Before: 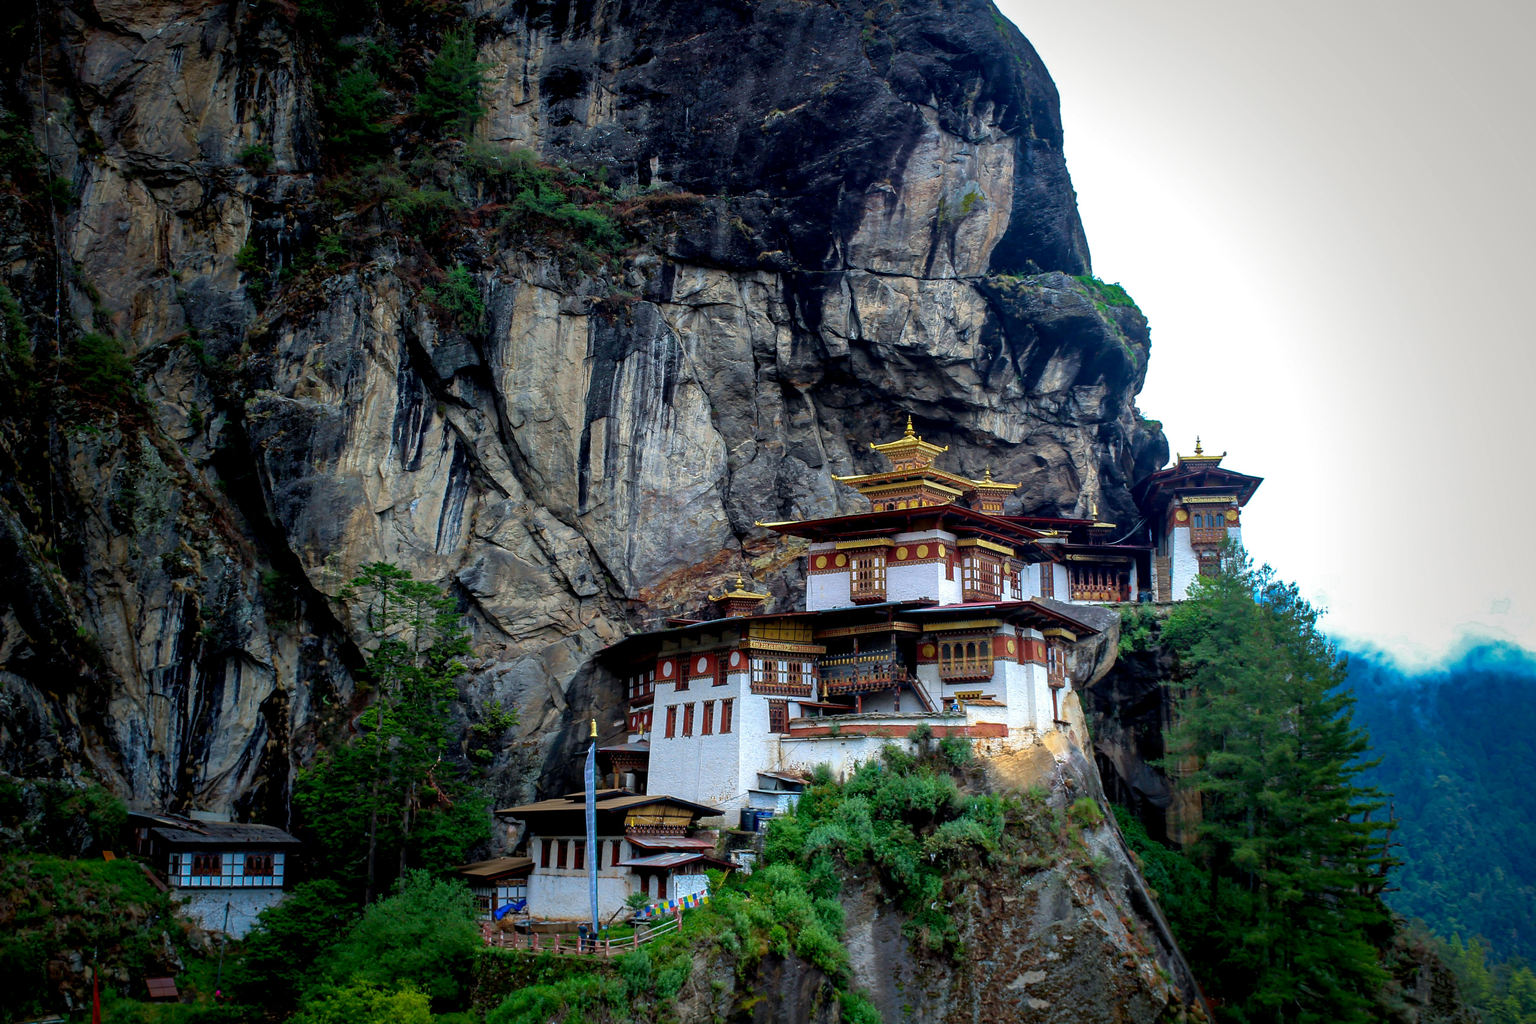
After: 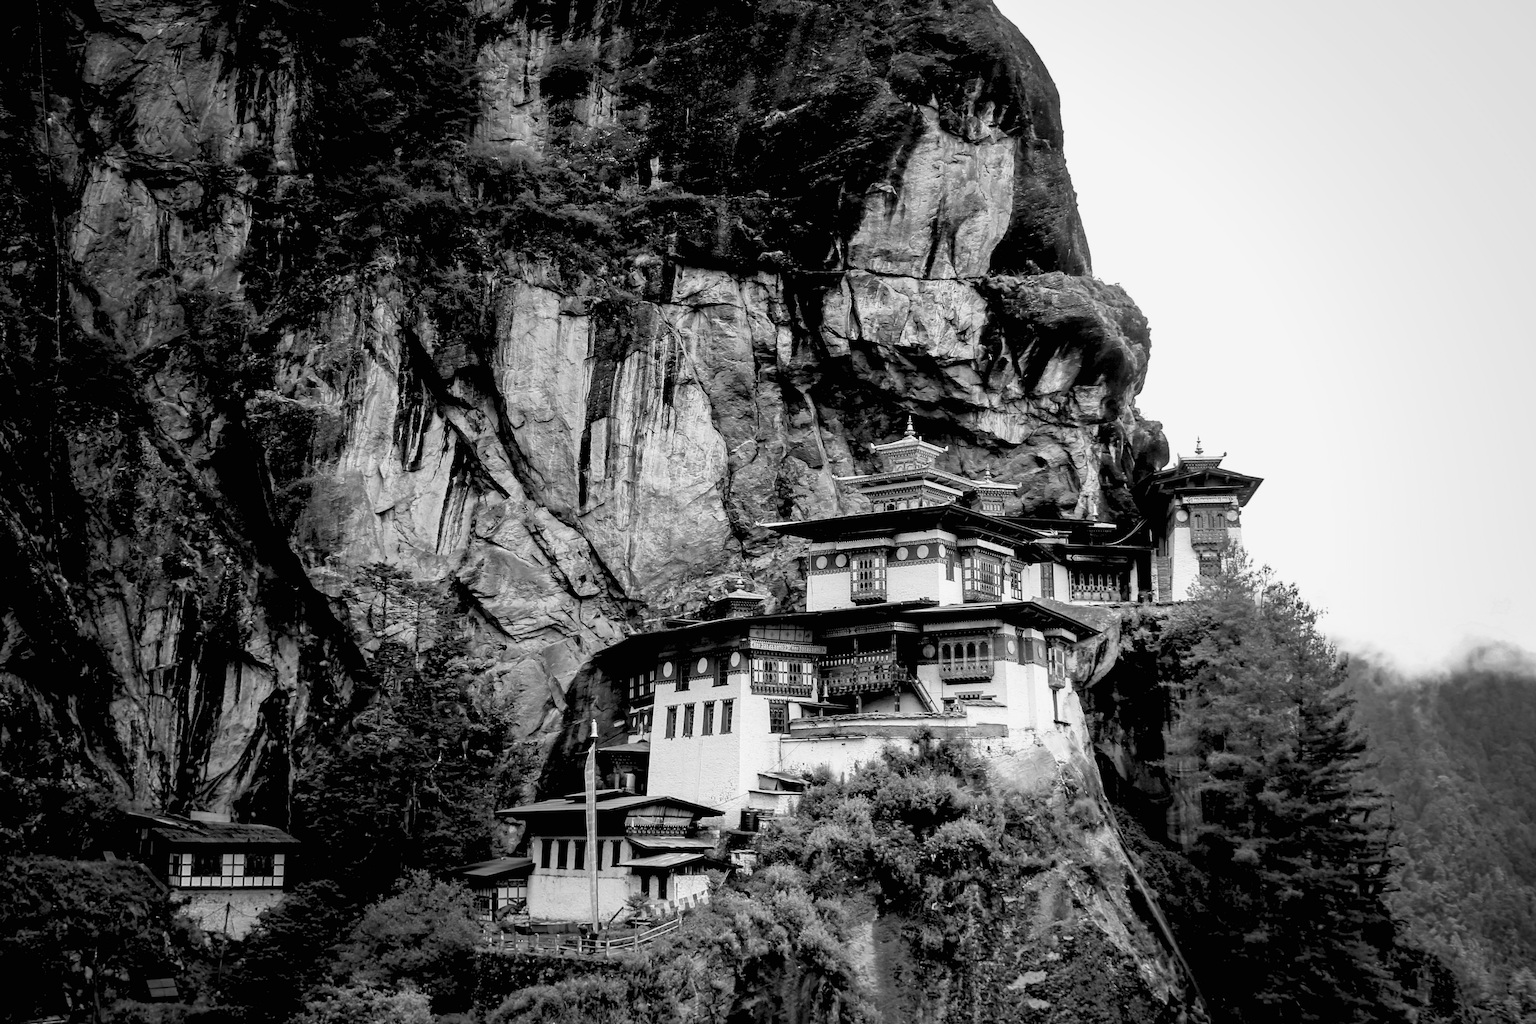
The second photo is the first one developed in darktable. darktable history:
contrast brightness saturation: contrast 0.2, brightness 0.16, saturation 0.22
sigmoid: contrast 1.22, skew 0.65
tone equalizer: on, module defaults
rgb levels: levels [[0.013, 0.434, 0.89], [0, 0.5, 1], [0, 0.5, 1]]
monochrome: on, module defaults
